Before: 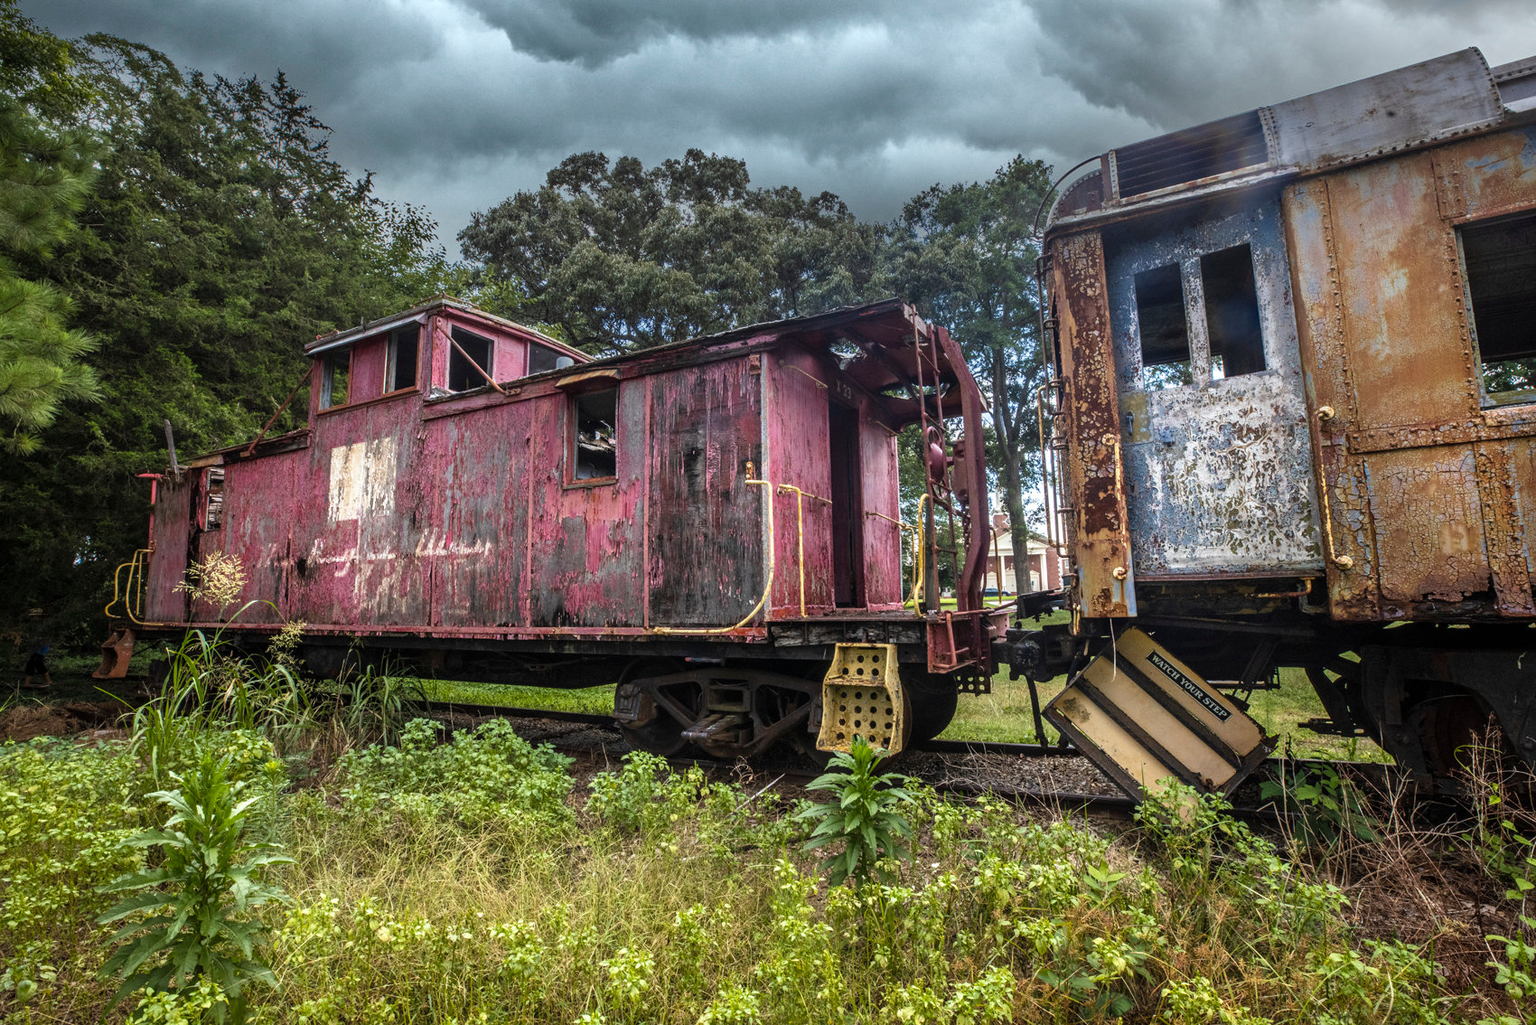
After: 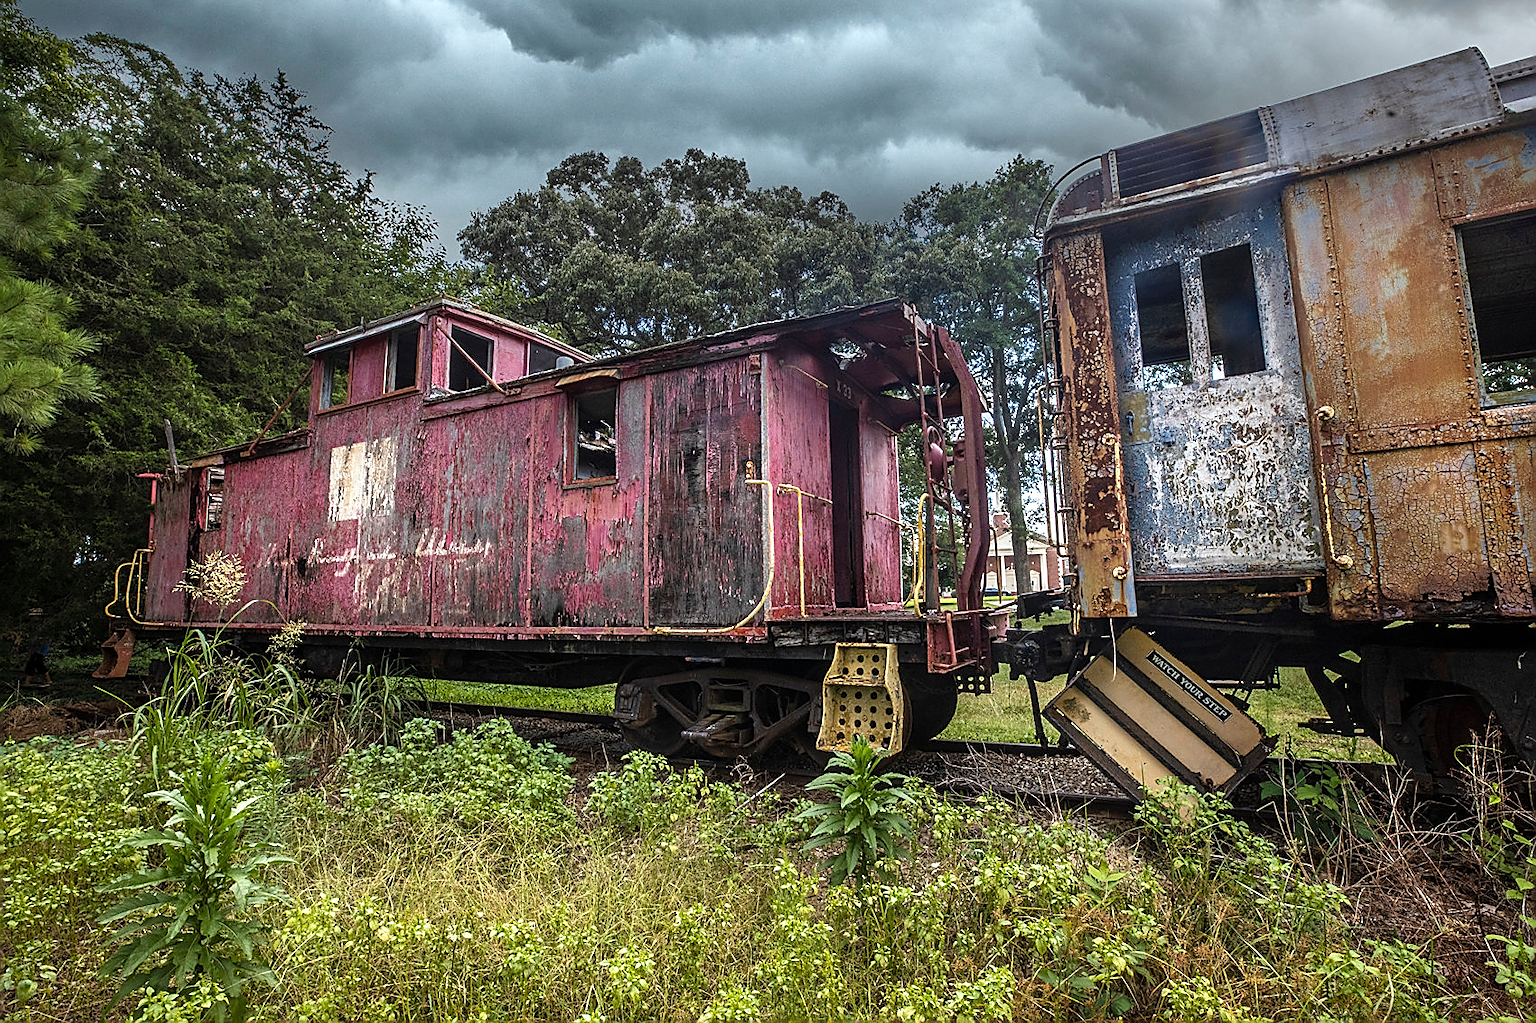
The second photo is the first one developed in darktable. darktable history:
sharpen: radius 1.405, amount 1.235, threshold 0.695
tone equalizer: on, module defaults
crop: bottom 0.074%
